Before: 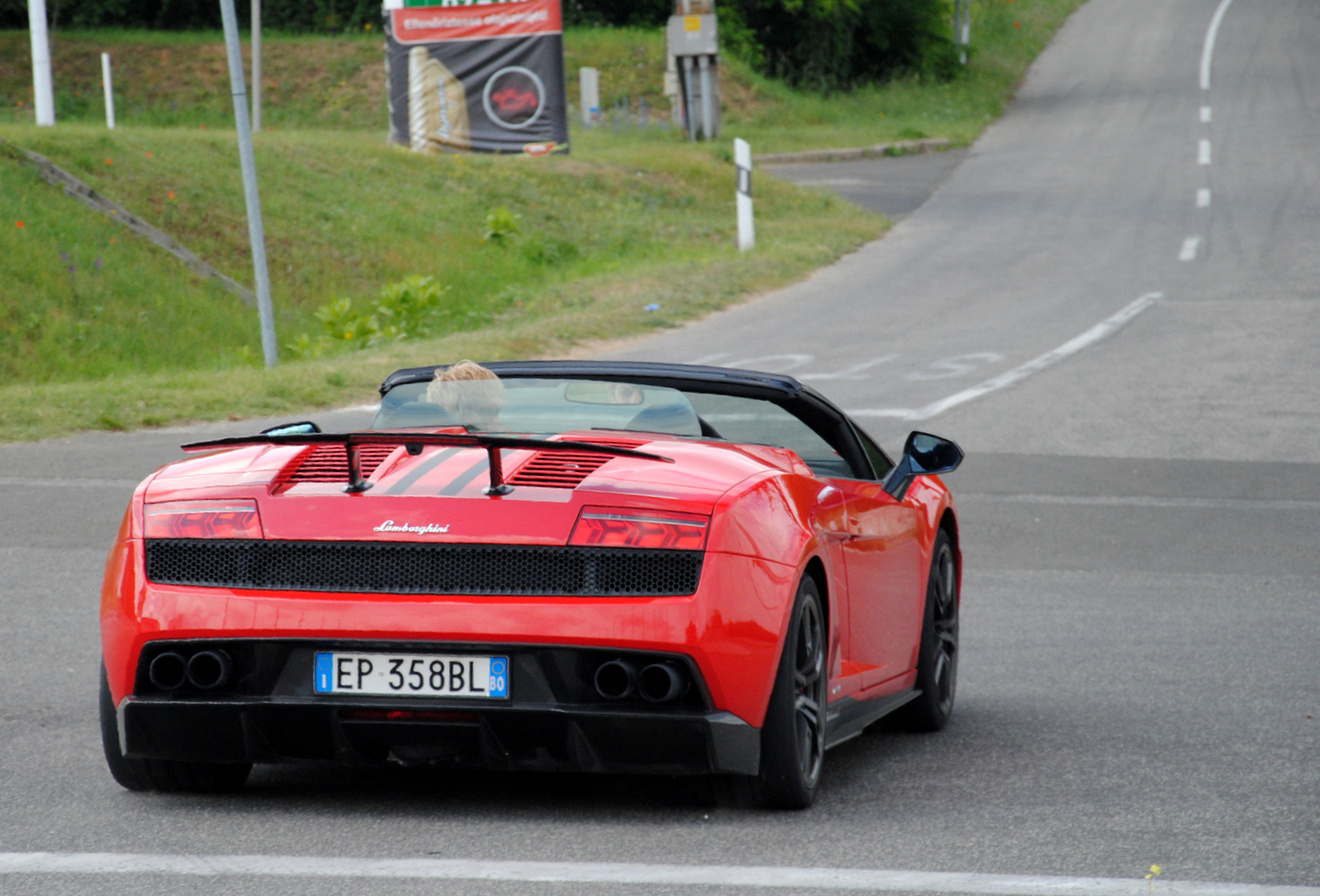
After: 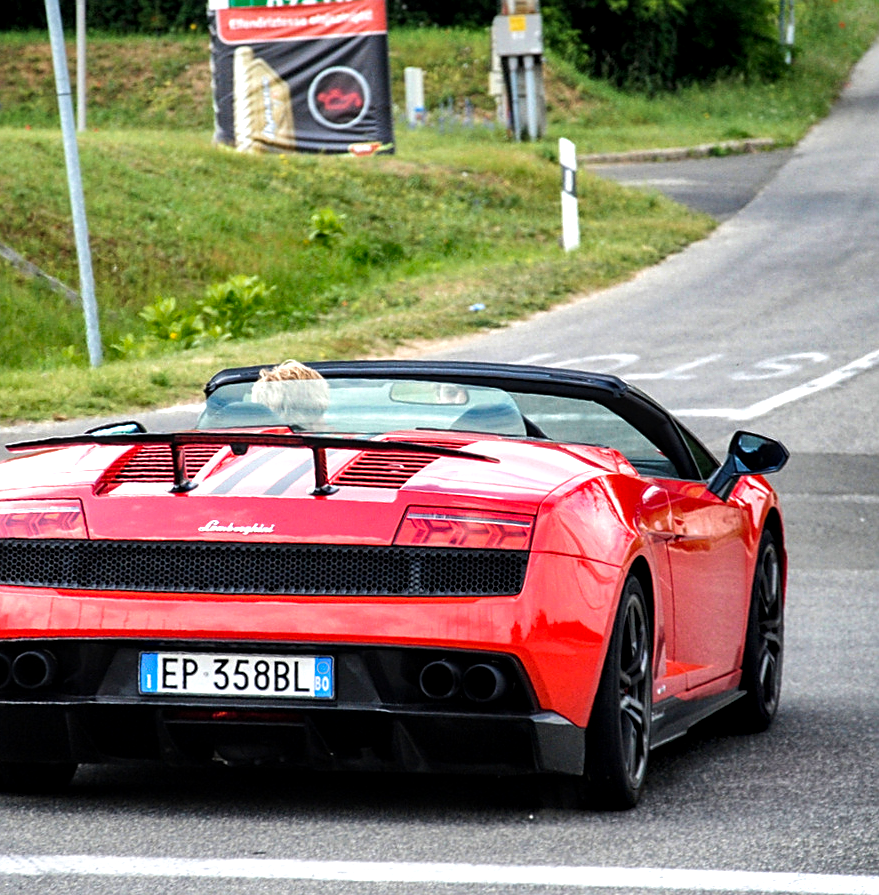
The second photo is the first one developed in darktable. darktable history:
crop and rotate: left 13.409%, right 19.924%
tone equalizer: -8 EV -0.75 EV, -7 EV -0.7 EV, -6 EV -0.6 EV, -5 EV -0.4 EV, -3 EV 0.4 EV, -2 EV 0.6 EV, -1 EV 0.7 EV, +0 EV 0.75 EV, edges refinement/feathering 500, mask exposure compensation -1.57 EV, preserve details no
sharpen: on, module defaults
velvia: on, module defaults
exposure: black level correction 0.005, exposure 0.286 EV, compensate highlight preservation false
local contrast: on, module defaults
shadows and highlights: white point adjustment 0.1, highlights -70, soften with gaussian
